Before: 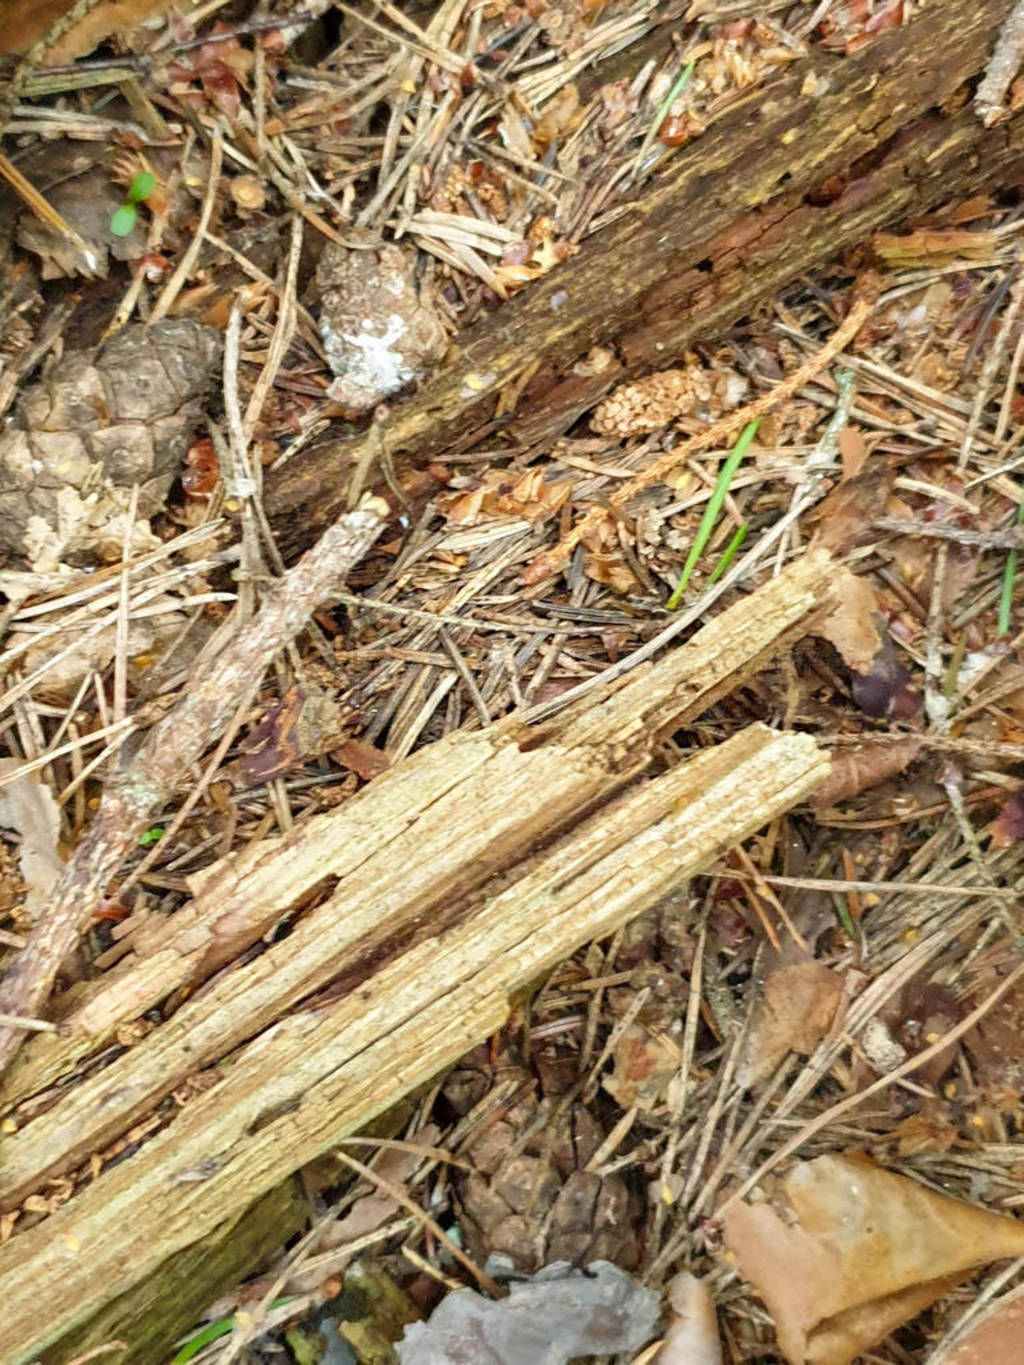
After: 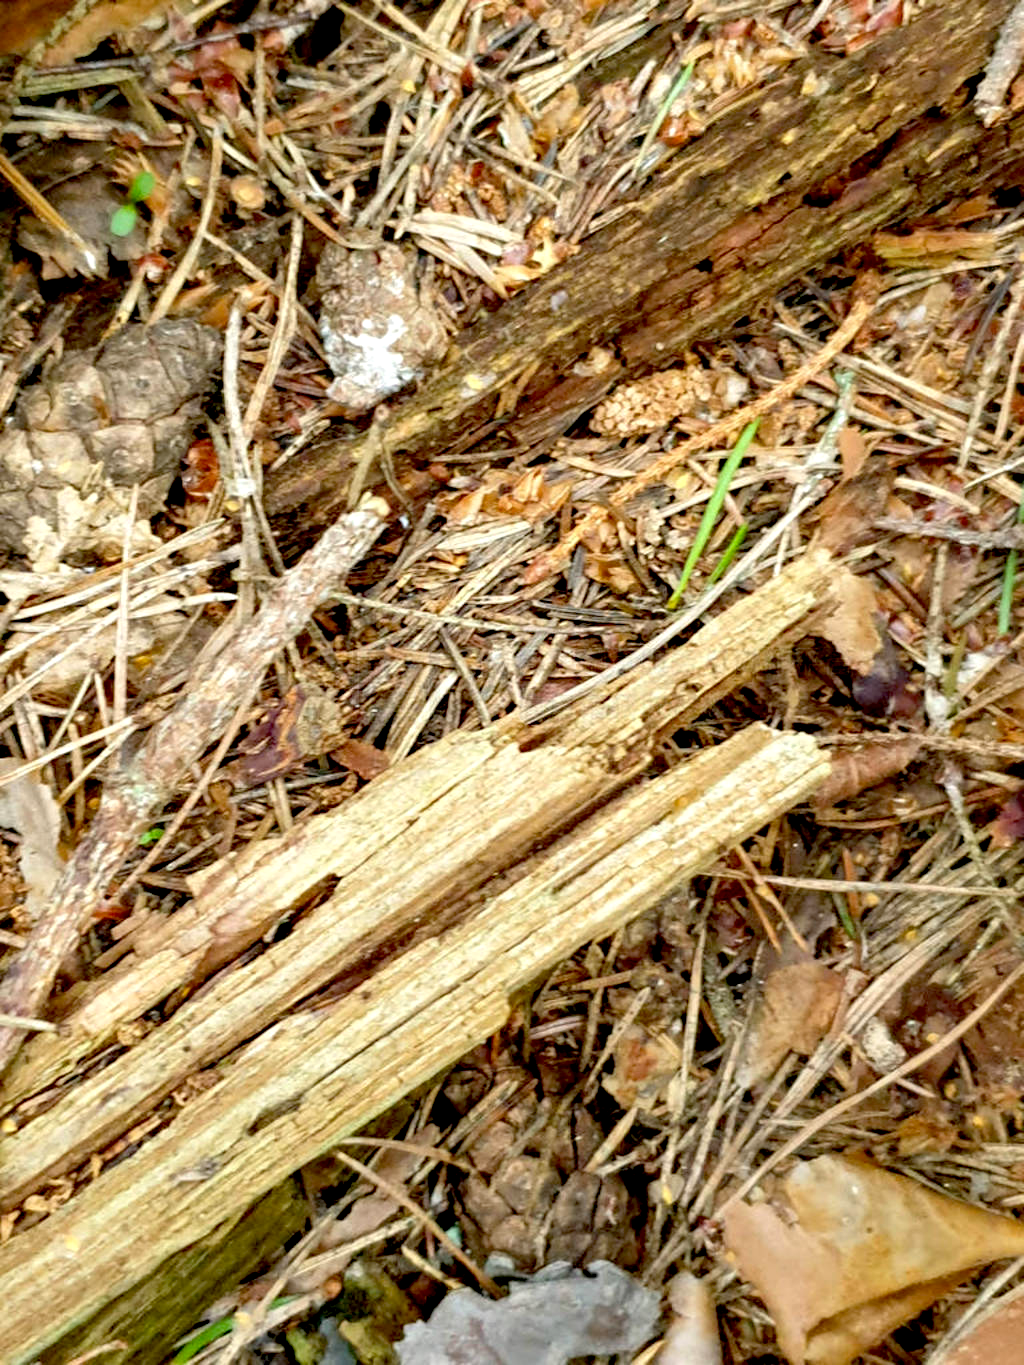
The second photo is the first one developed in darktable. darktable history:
exposure: black level correction 0.027, exposure 0.184 EV, compensate highlight preservation false
